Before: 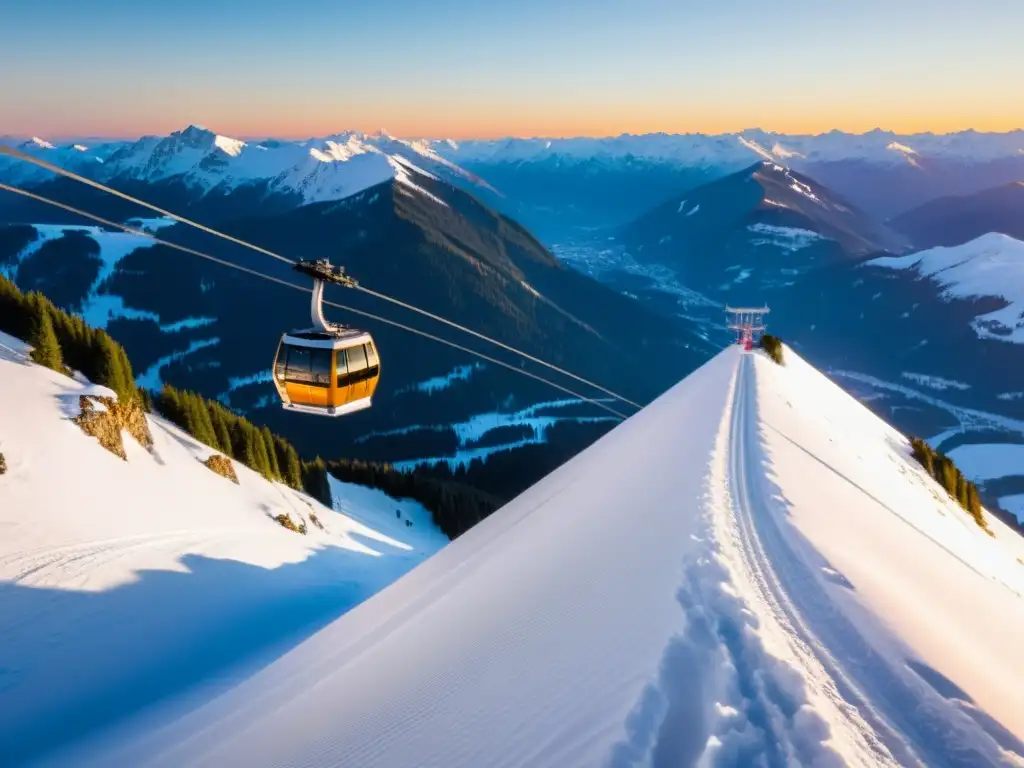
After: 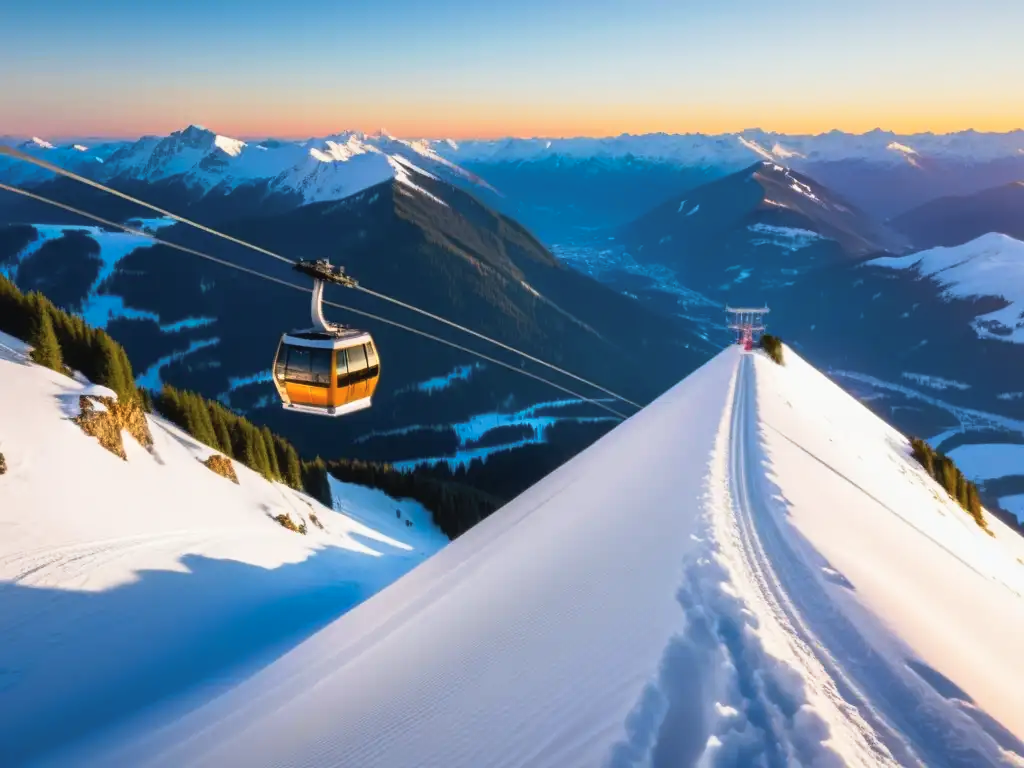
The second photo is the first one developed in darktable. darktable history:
tone curve: curves: ch0 [(0, 0.024) (0.119, 0.146) (0.474, 0.464) (0.718, 0.721) (0.817, 0.839) (1, 0.998)]; ch1 [(0, 0) (0.377, 0.416) (0.439, 0.451) (0.477, 0.477) (0.501, 0.503) (0.538, 0.544) (0.58, 0.602) (0.664, 0.676) (0.783, 0.804) (1, 1)]; ch2 [(0, 0) (0.38, 0.405) (0.463, 0.456) (0.498, 0.497) (0.524, 0.535) (0.578, 0.576) (0.648, 0.665) (1, 1)], preserve colors none
